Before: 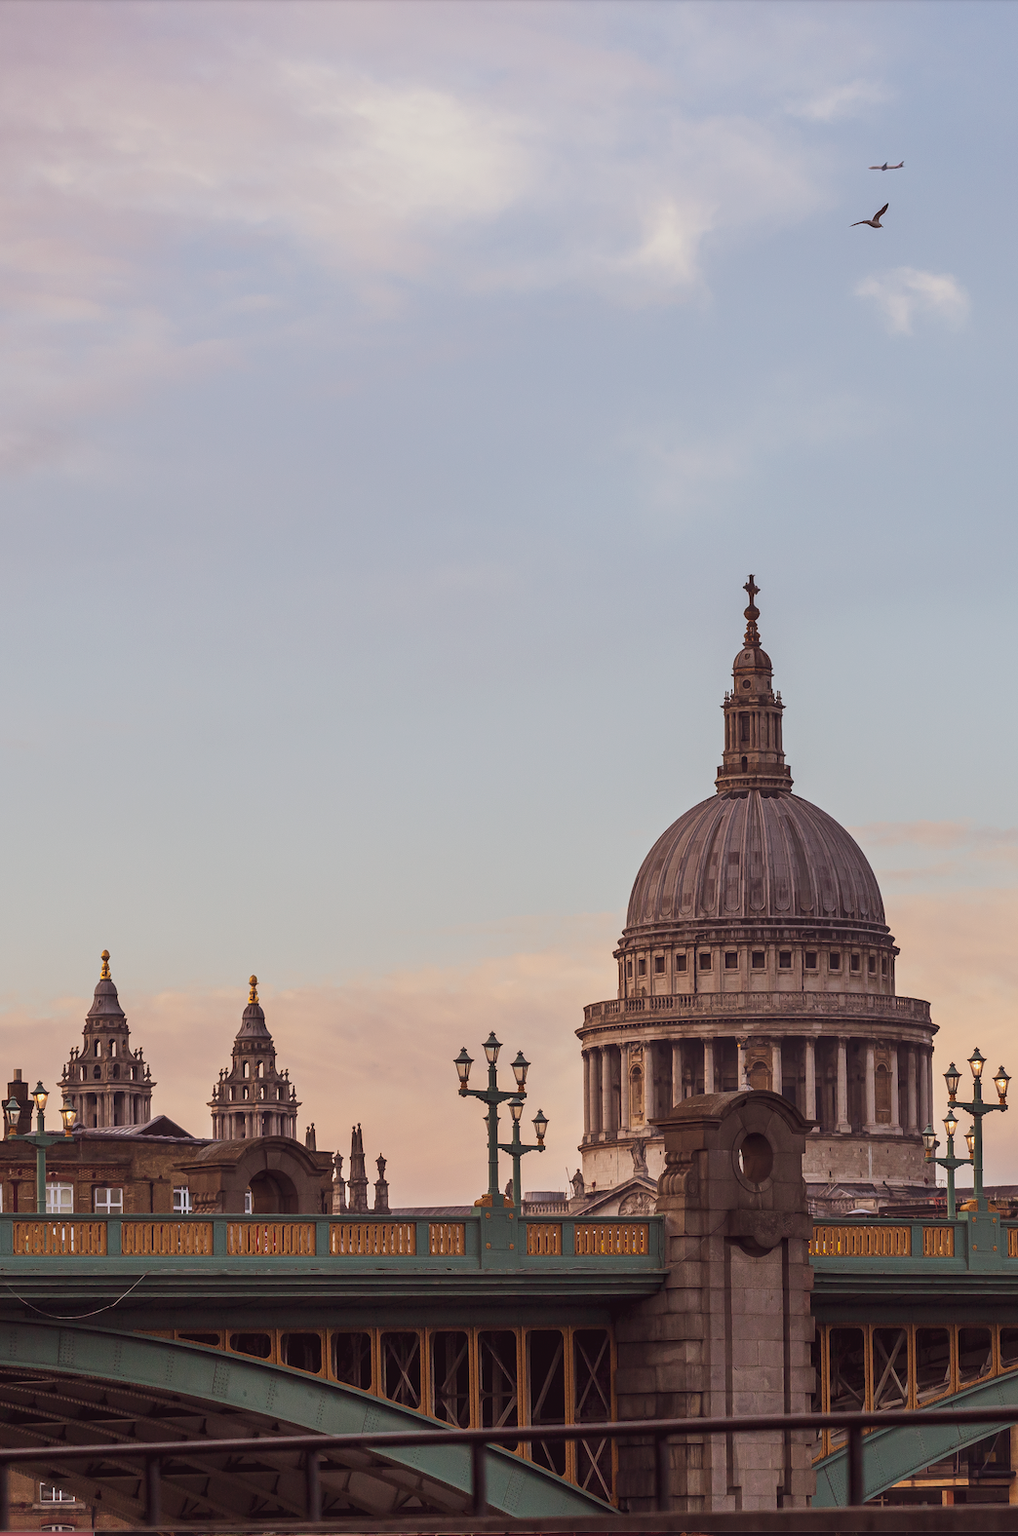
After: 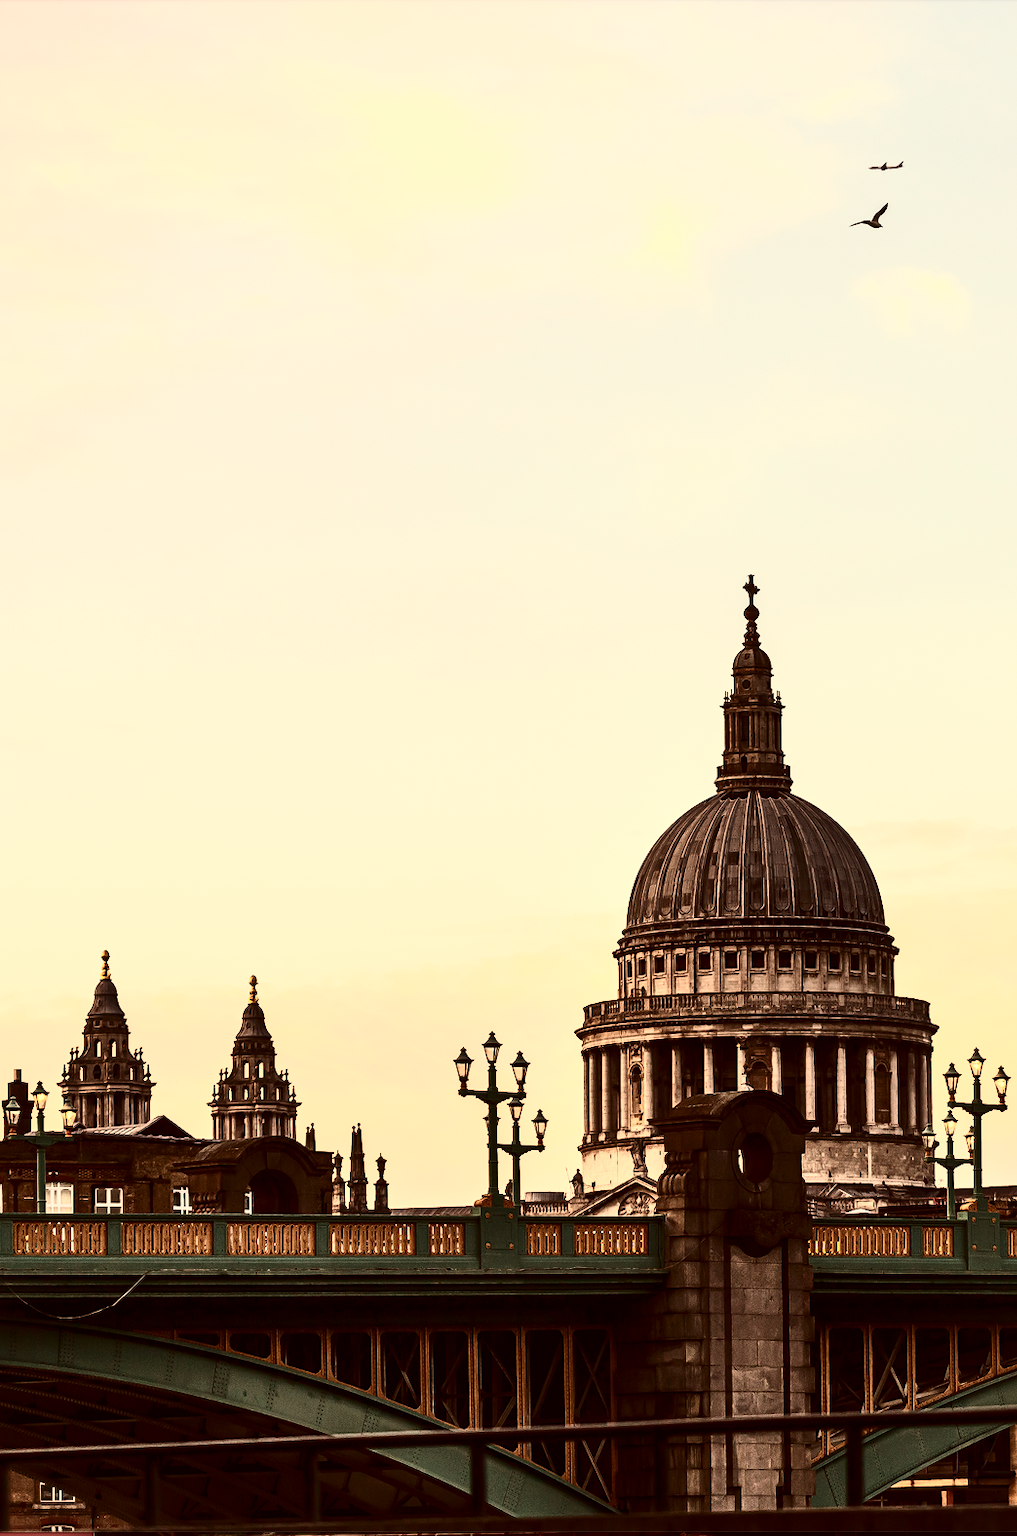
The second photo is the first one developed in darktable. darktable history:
local contrast: mode bilateral grid, contrast 25, coarseness 60, detail 151%, midtone range 0.2
contrast brightness saturation: contrast 0.93, brightness 0.2
white balance: red 1.08, blue 0.791
